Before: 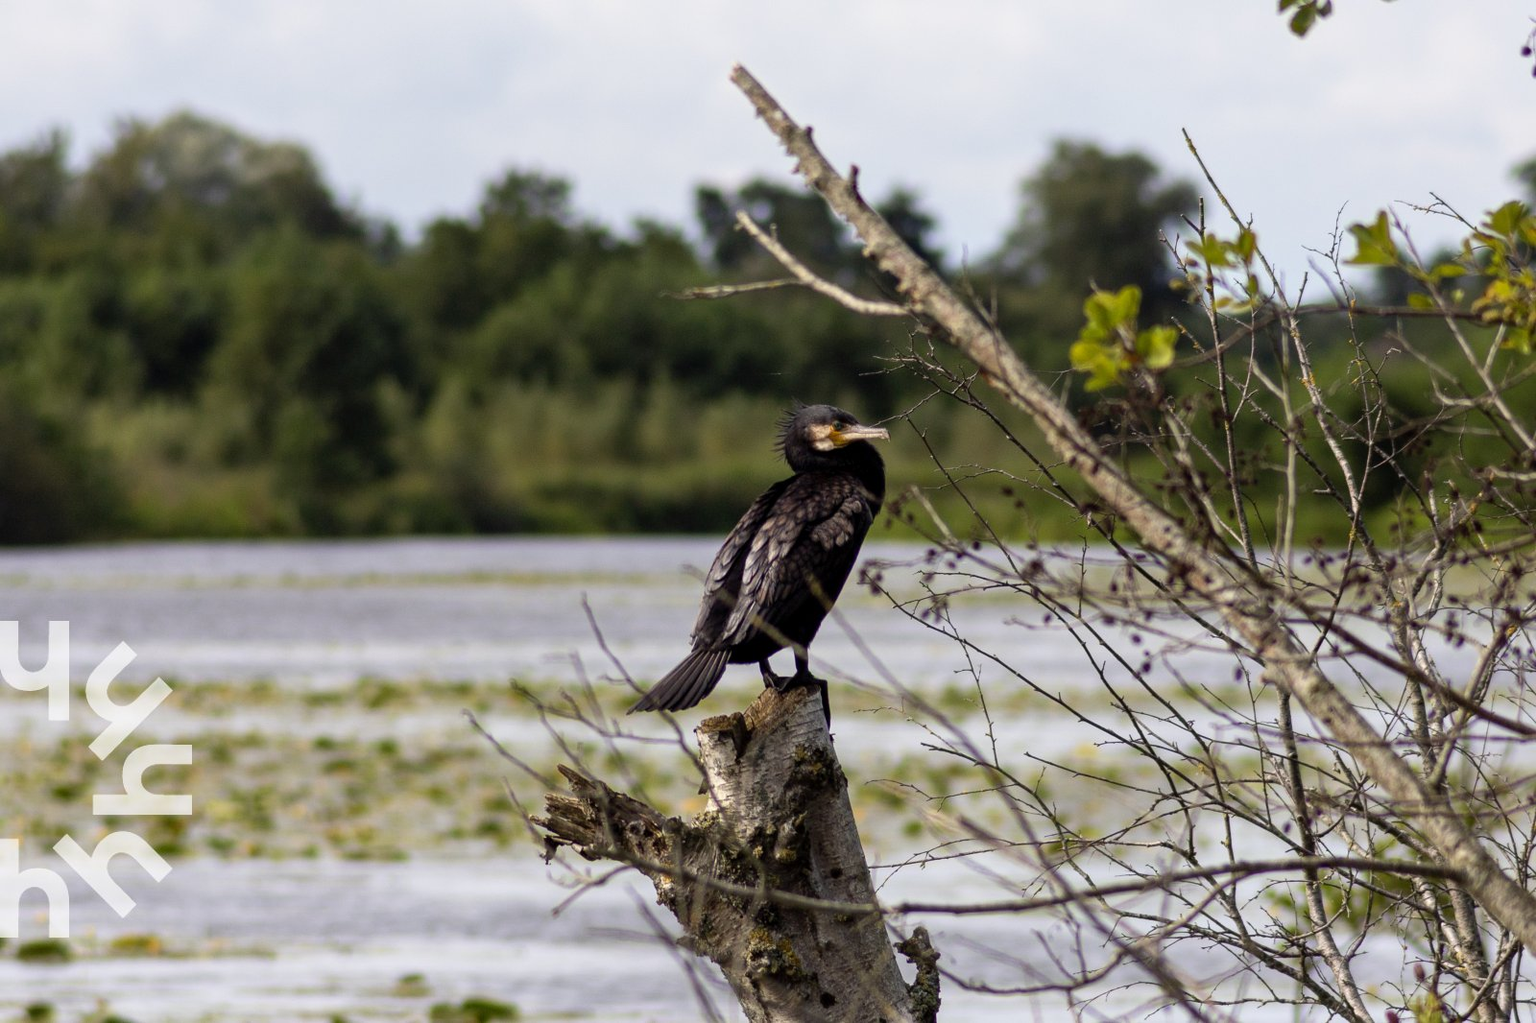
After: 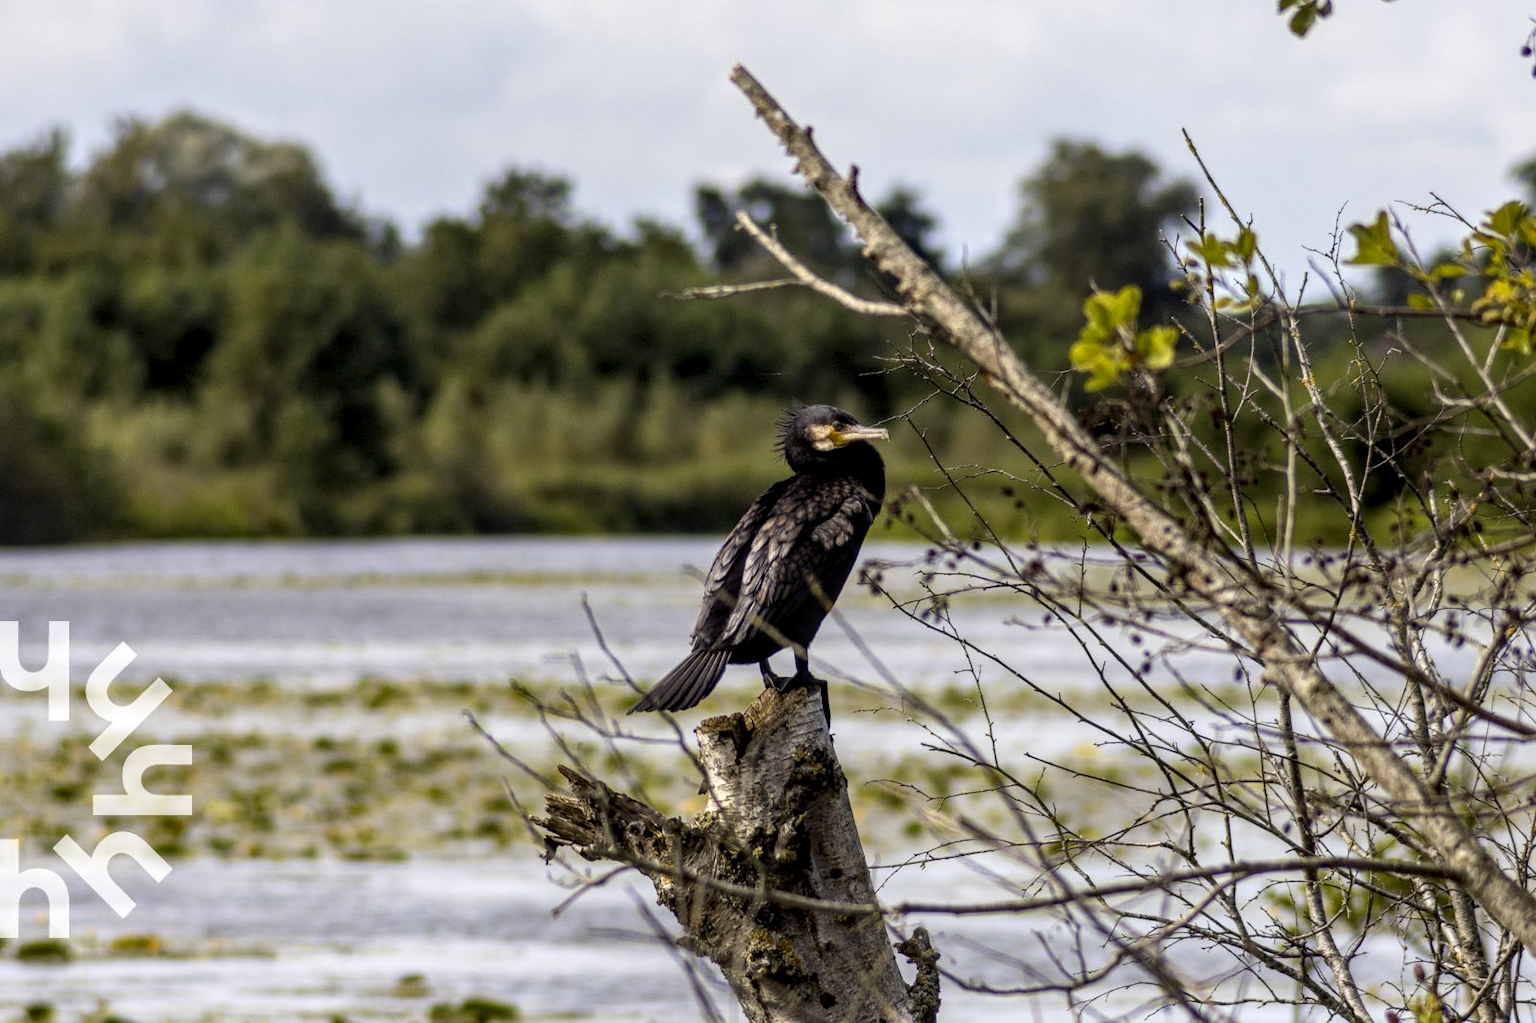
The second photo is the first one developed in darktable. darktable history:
color contrast: green-magenta contrast 0.8, blue-yellow contrast 1.1, unbound 0
local contrast: highlights 61%, detail 143%, midtone range 0.428
